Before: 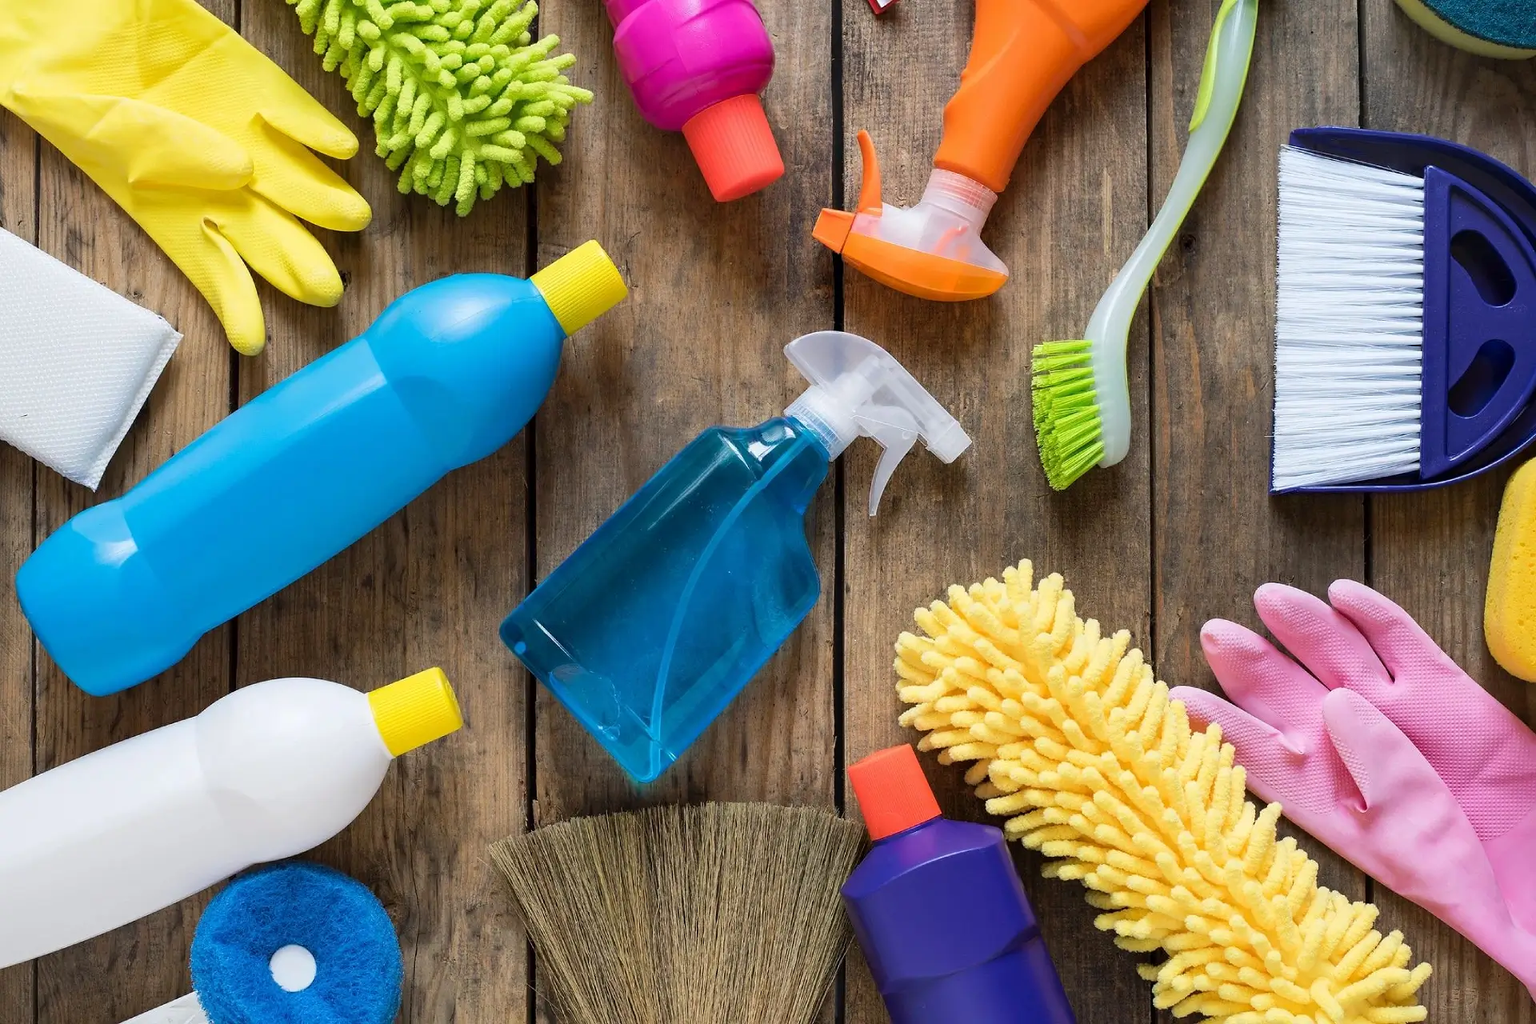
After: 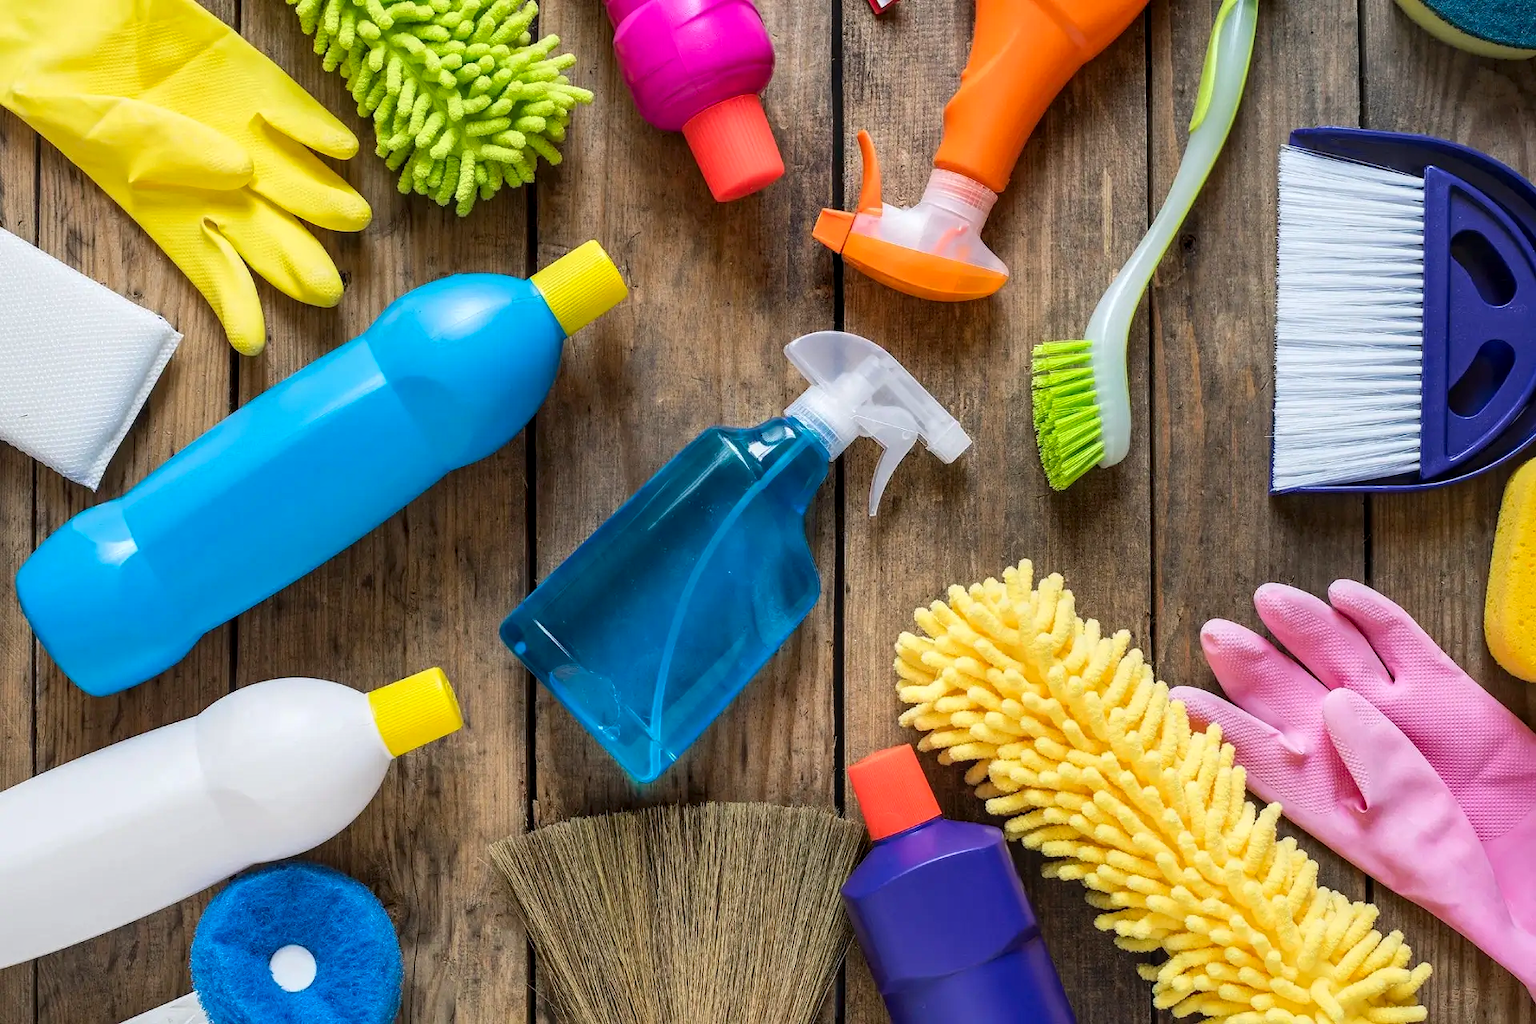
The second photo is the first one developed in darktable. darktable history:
contrast brightness saturation: saturation 0.1
local contrast: on, module defaults
